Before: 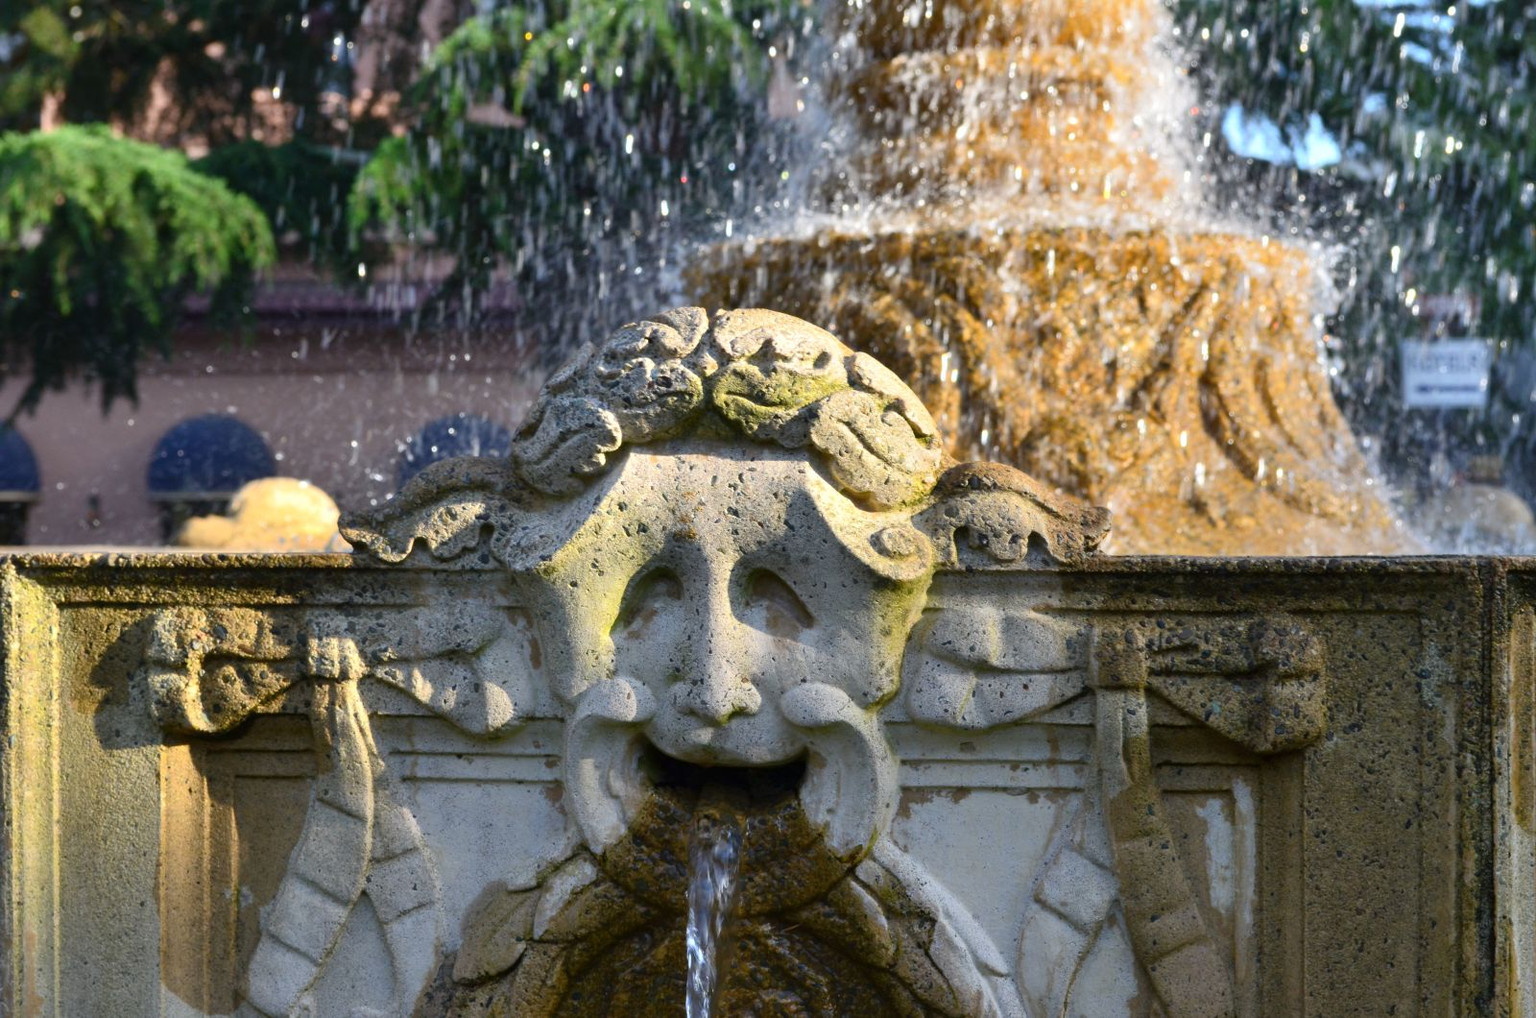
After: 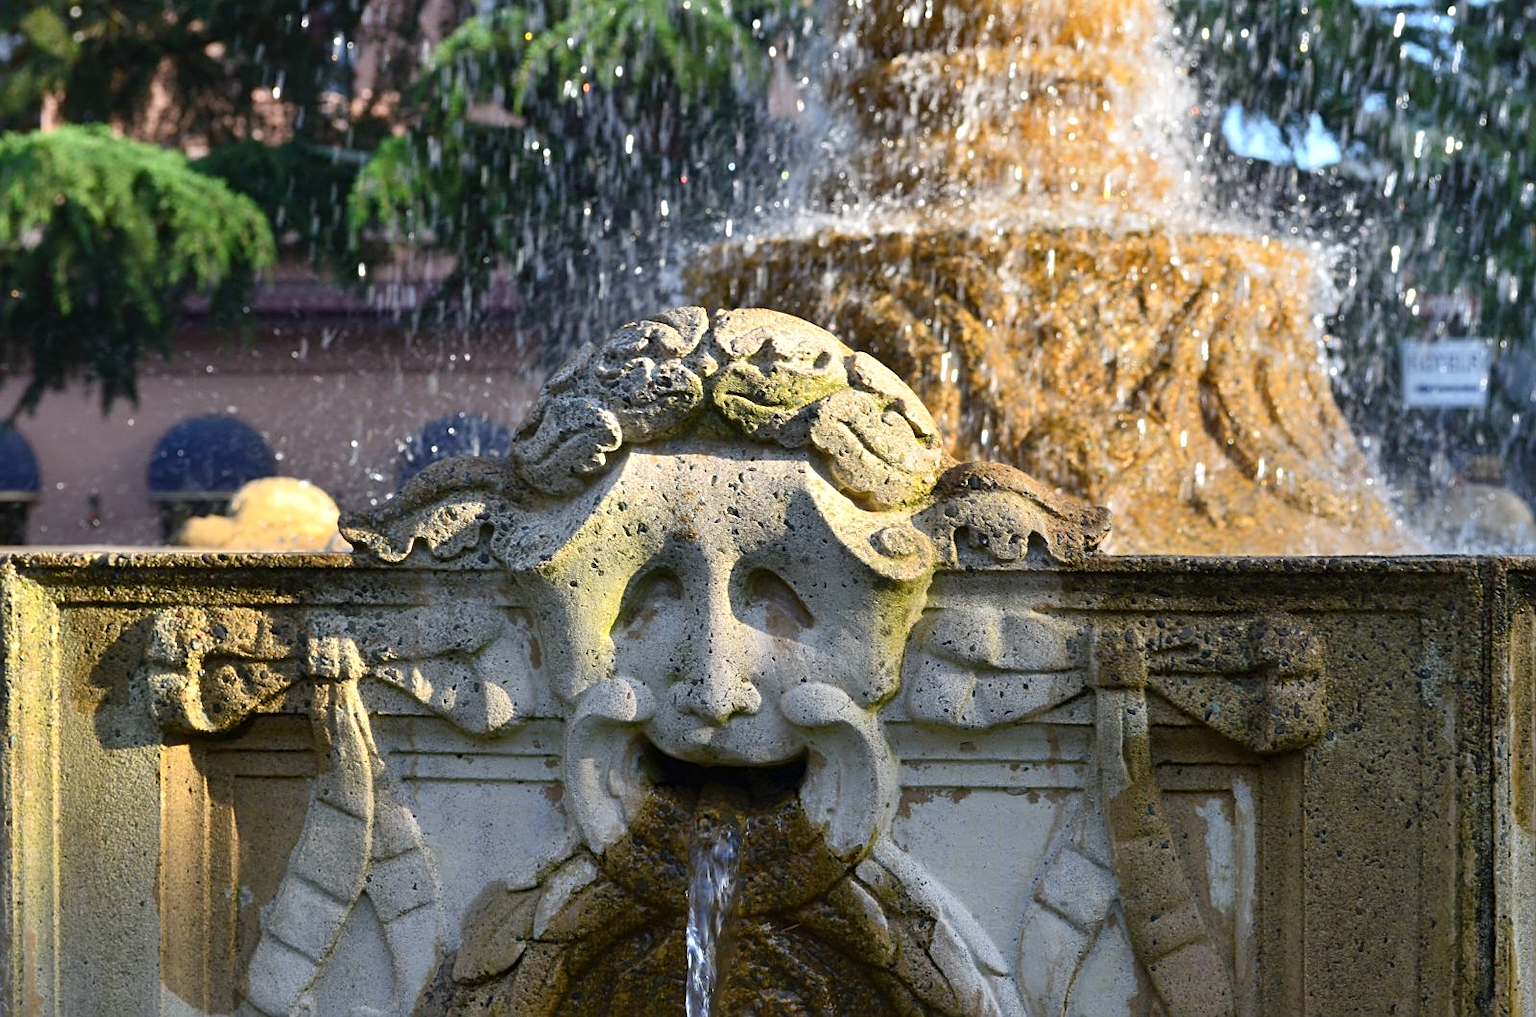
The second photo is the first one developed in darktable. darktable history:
sharpen: on, module defaults
shadows and highlights: shadows 12, white point adjustment 1.2, highlights -0.36, soften with gaussian
